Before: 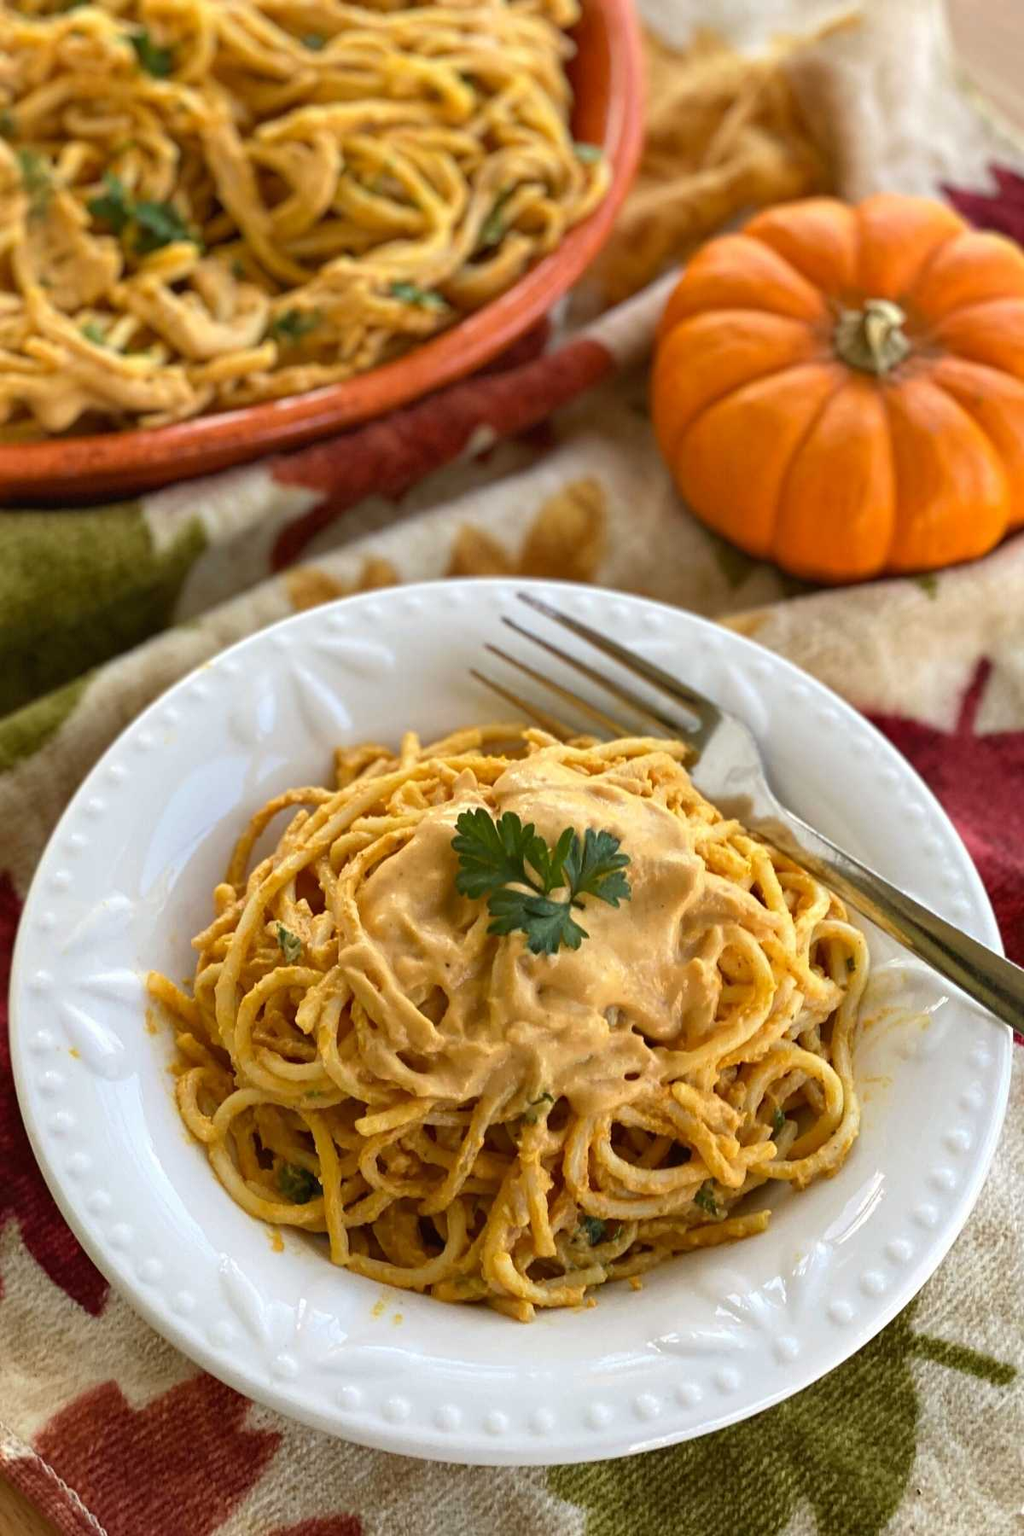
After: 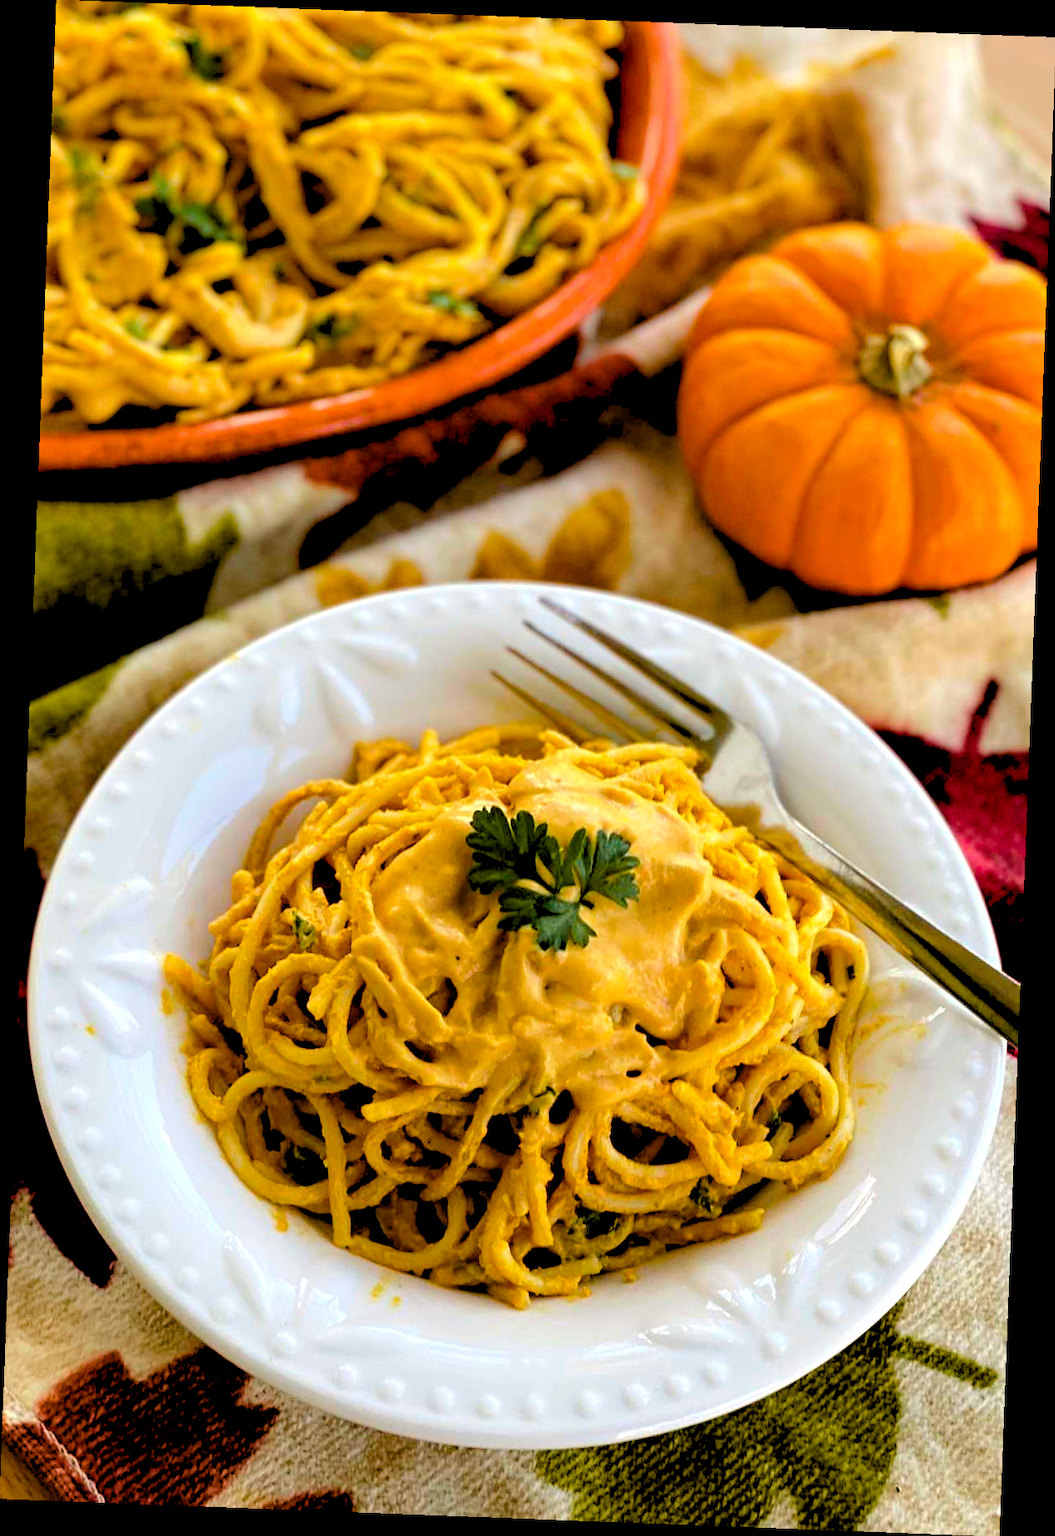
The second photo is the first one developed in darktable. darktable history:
rgb levels: levels [[0.029, 0.461, 0.922], [0, 0.5, 1], [0, 0.5, 1]]
rotate and perspective: rotation 2.17°, automatic cropping off
color balance rgb: perceptual saturation grading › global saturation 25%, perceptual brilliance grading › mid-tones 10%, perceptual brilliance grading › shadows 15%, global vibrance 20%
exposure: black level correction 0.016, exposure -0.009 EV, compensate highlight preservation false
